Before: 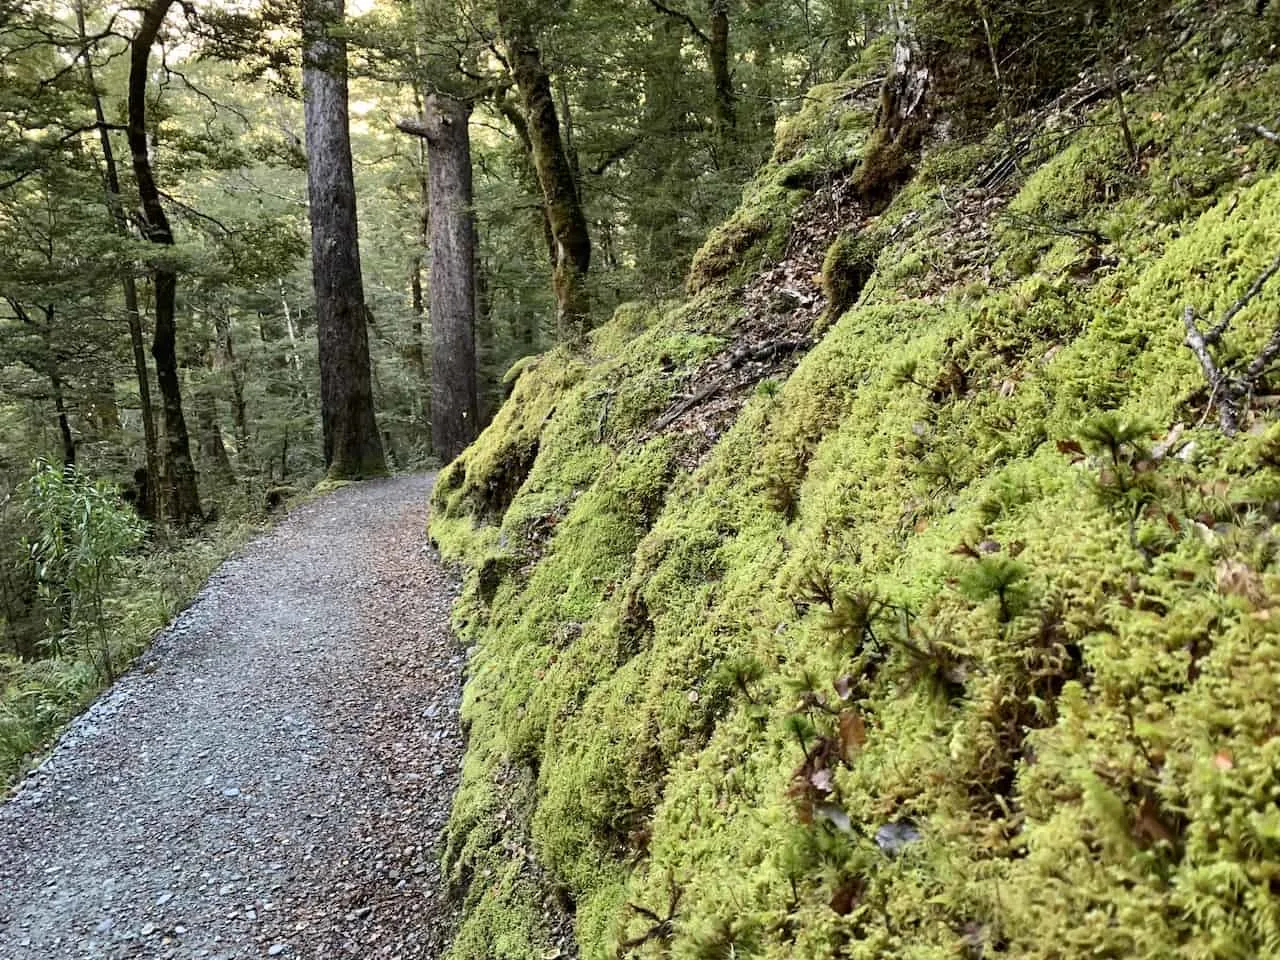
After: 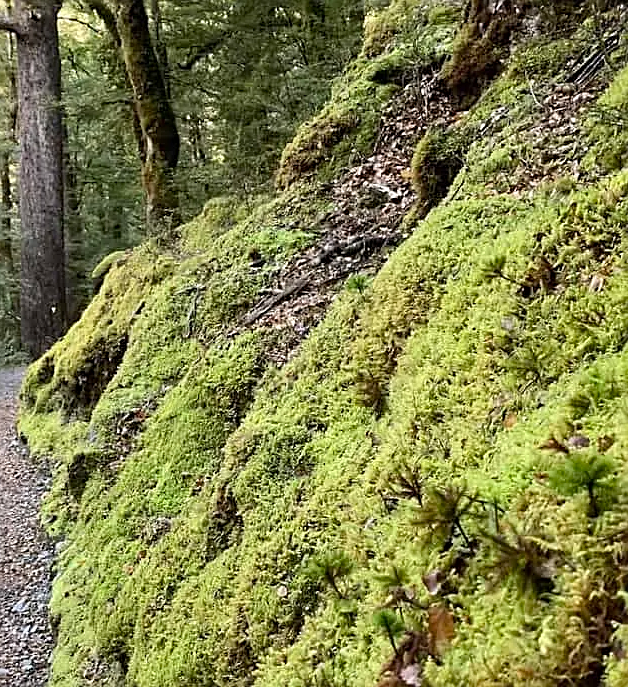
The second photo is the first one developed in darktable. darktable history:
sharpen: on, module defaults
crop: left 32.118%, top 10.986%, right 18.805%, bottom 17.431%
